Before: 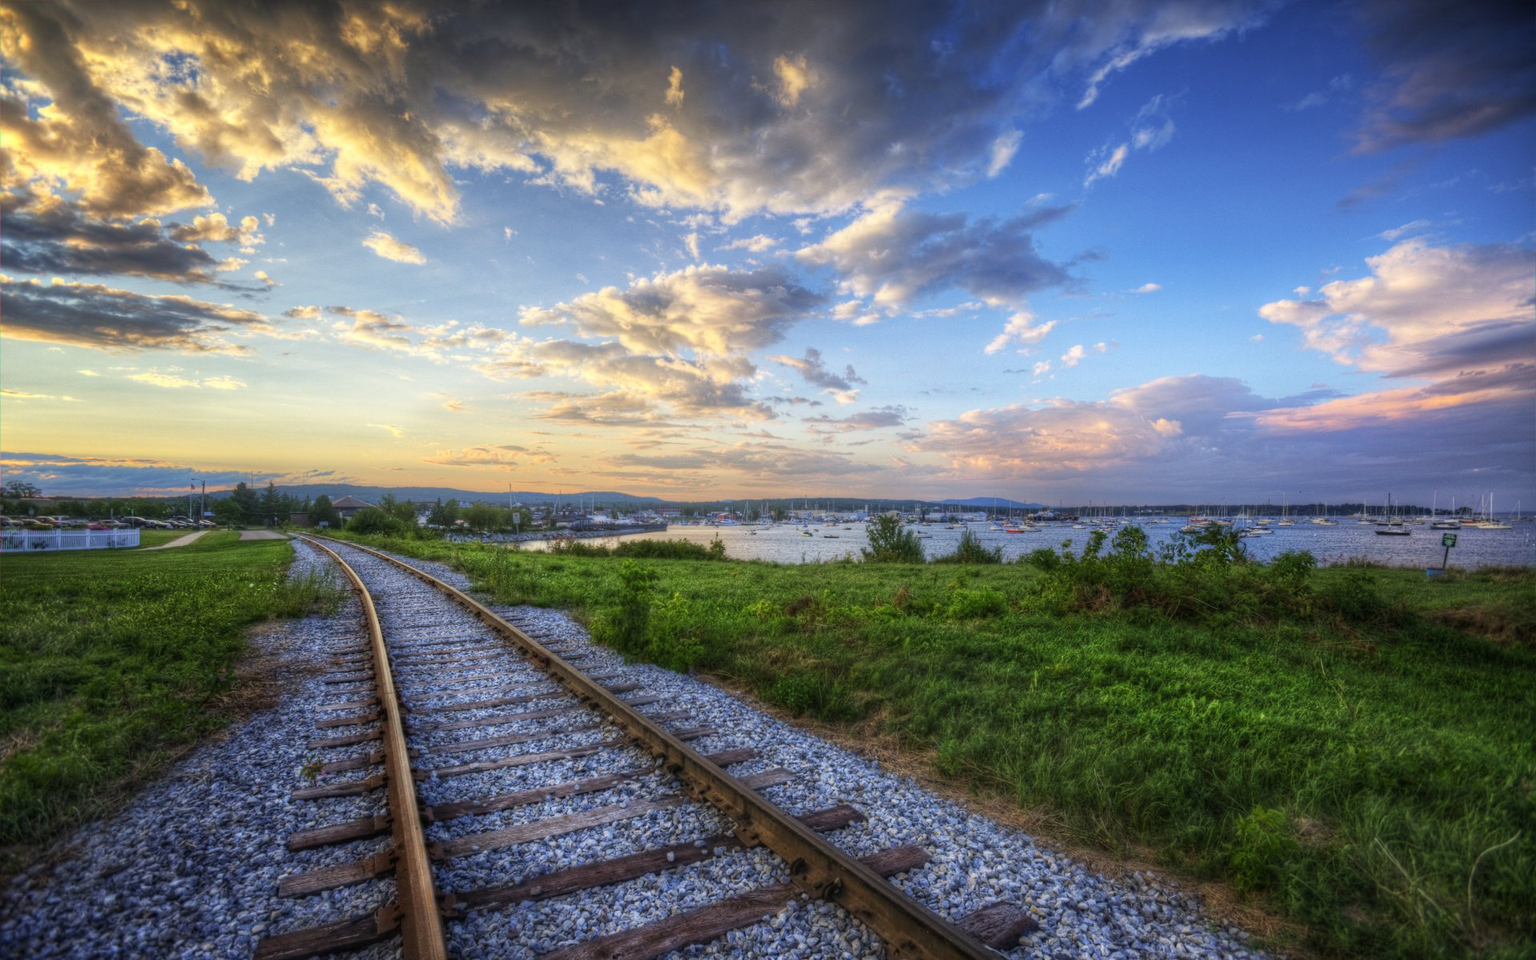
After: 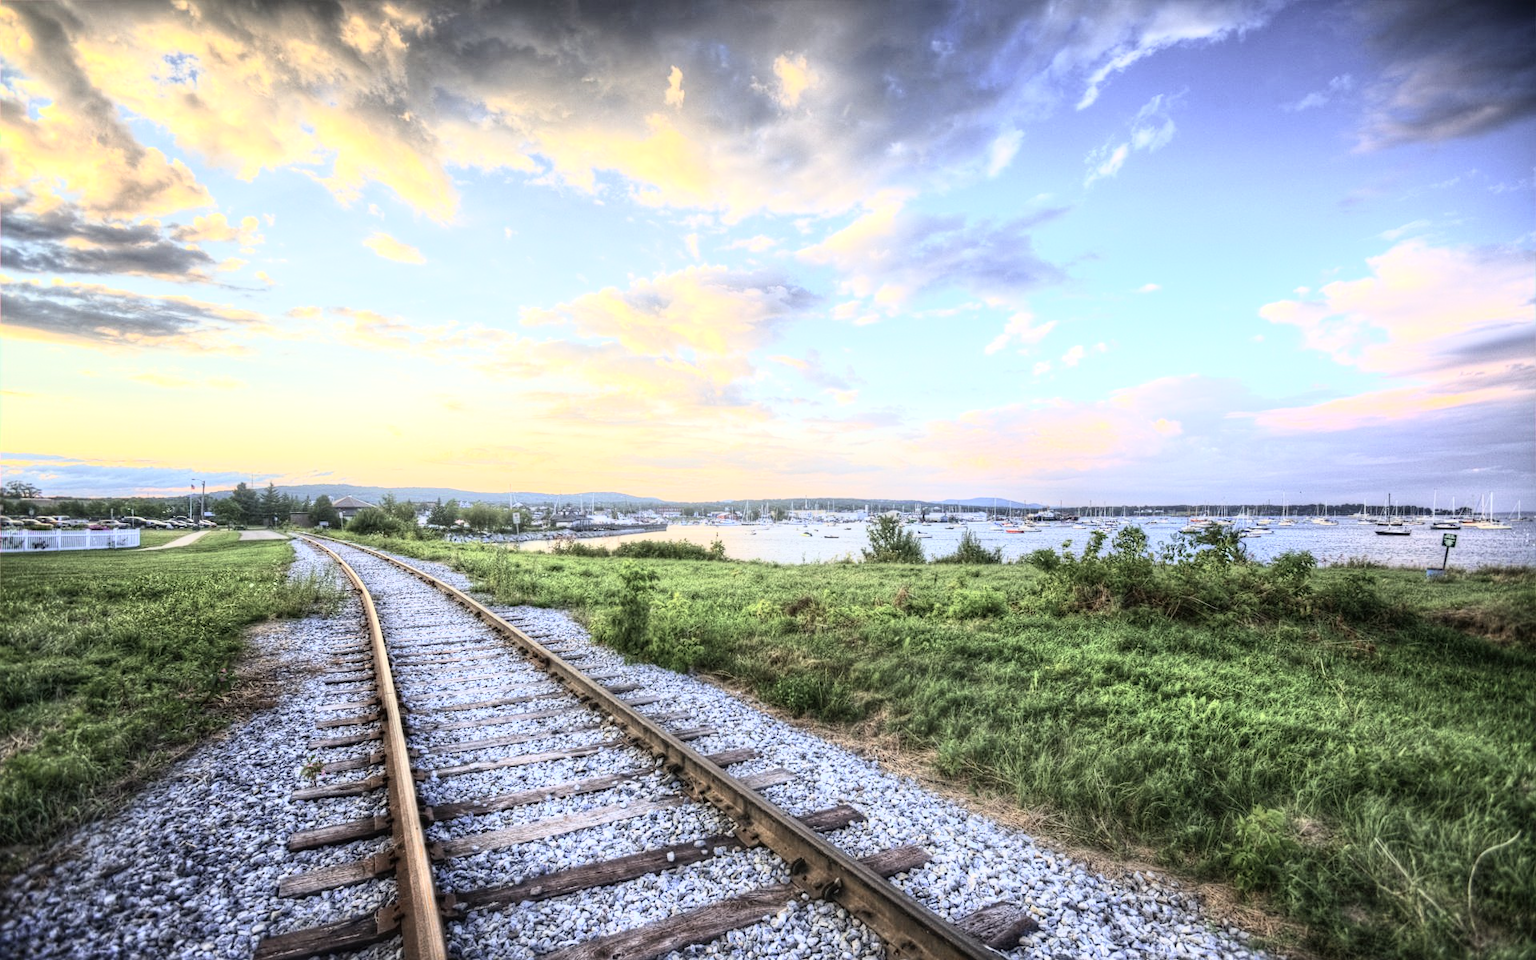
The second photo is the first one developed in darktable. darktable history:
exposure: exposure 0.375 EV, compensate exposure bias true, compensate highlight preservation false
tone curve: curves: ch0 [(0, 0) (0.003, 0.003) (0.011, 0.012) (0.025, 0.027) (0.044, 0.048) (0.069, 0.074) (0.1, 0.117) (0.136, 0.177) (0.177, 0.246) (0.224, 0.324) (0.277, 0.422) (0.335, 0.531) (0.399, 0.633) (0.468, 0.733) (0.543, 0.824) (0.623, 0.895) (0.709, 0.938) (0.801, 0.961) (0.898, 0.98) (1, 1)], color space Lab, independent channels, preserve colors none
sharpen: amount 0.2
color correction: highlights b* -0.047, saturation 0.809
